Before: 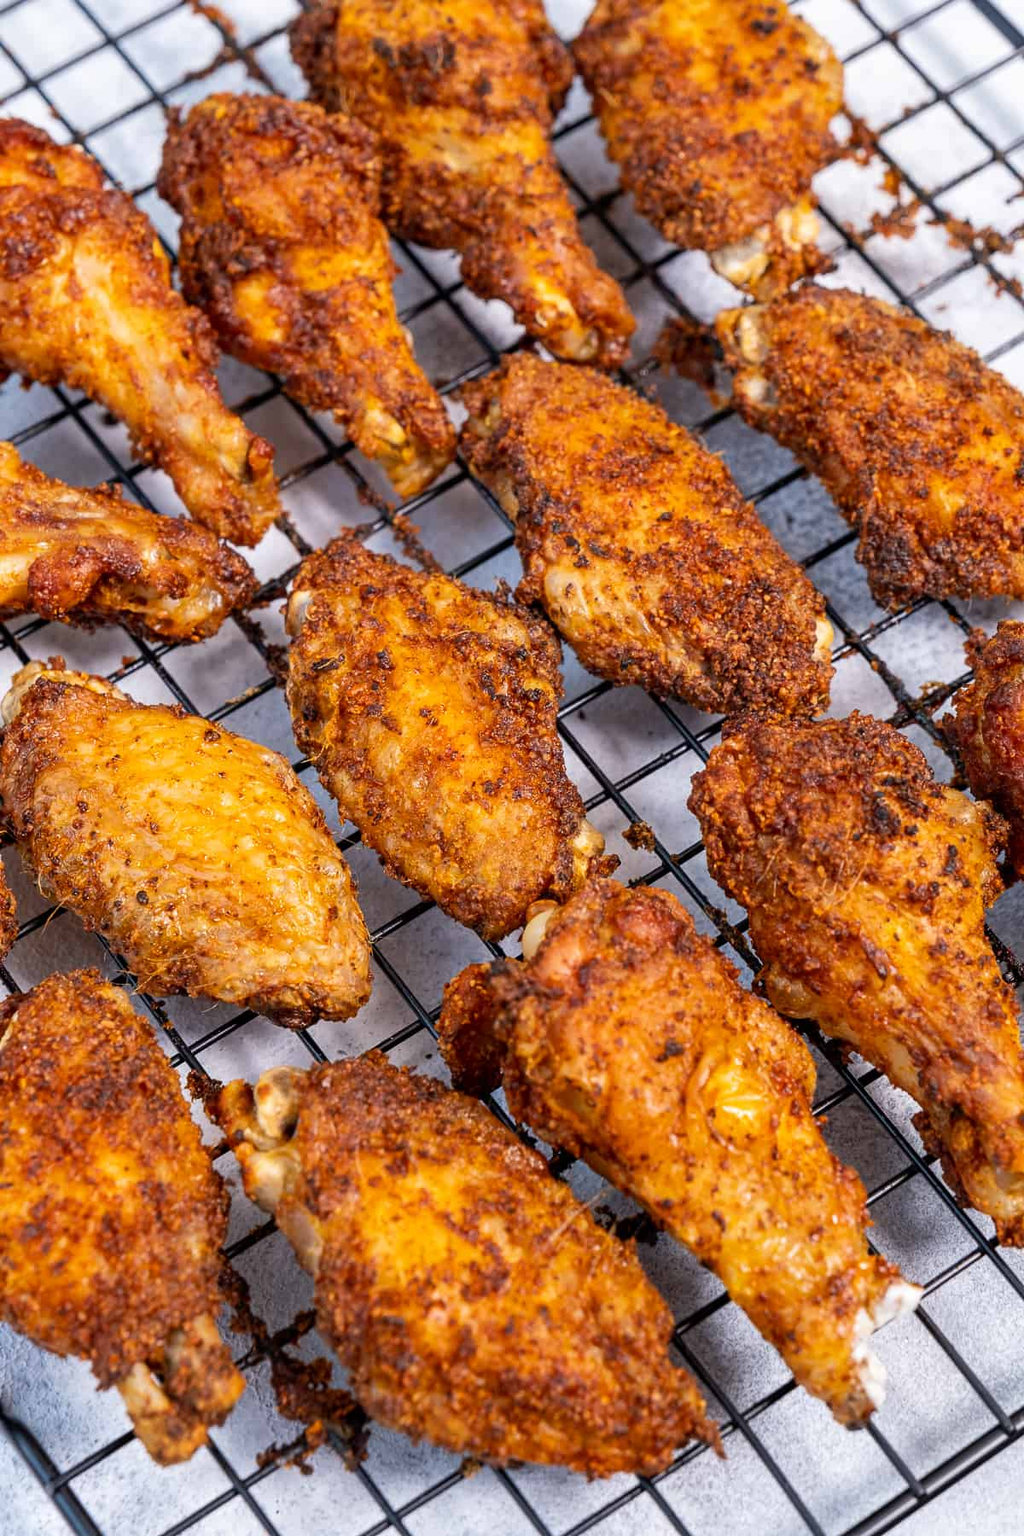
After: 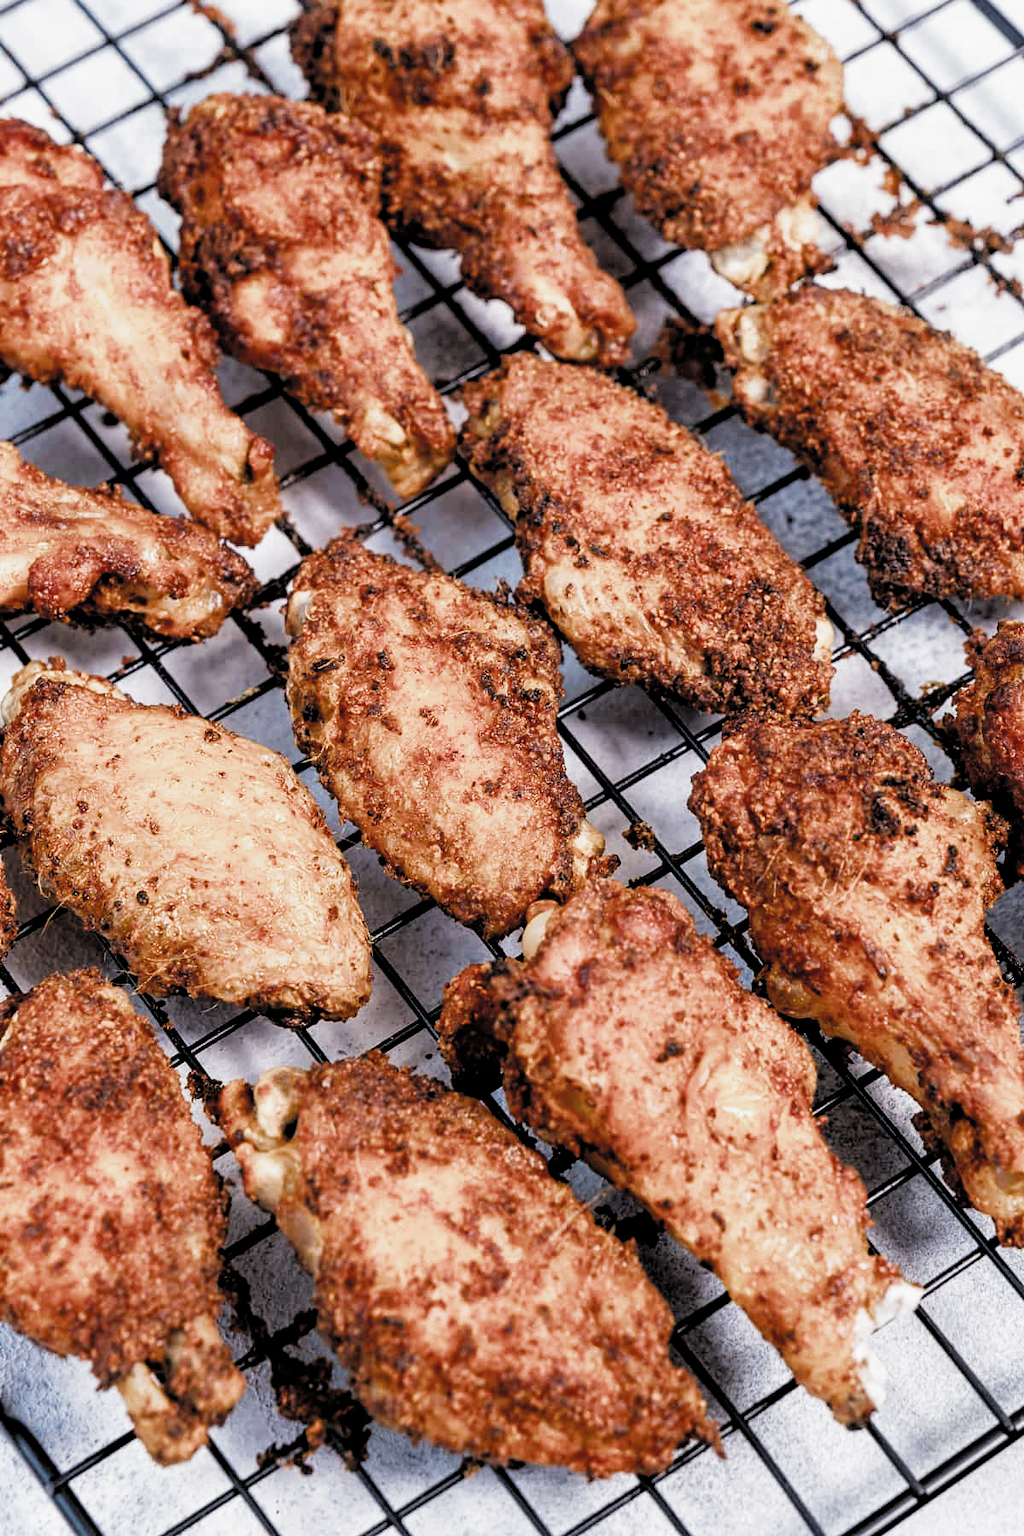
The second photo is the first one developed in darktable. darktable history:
filmic rgb: black relative exposure -3.68 EV, white relative exposure 2.78 EV, dynamic range scaling -4.82%, hardness 3.03, color science v4 (2020)
